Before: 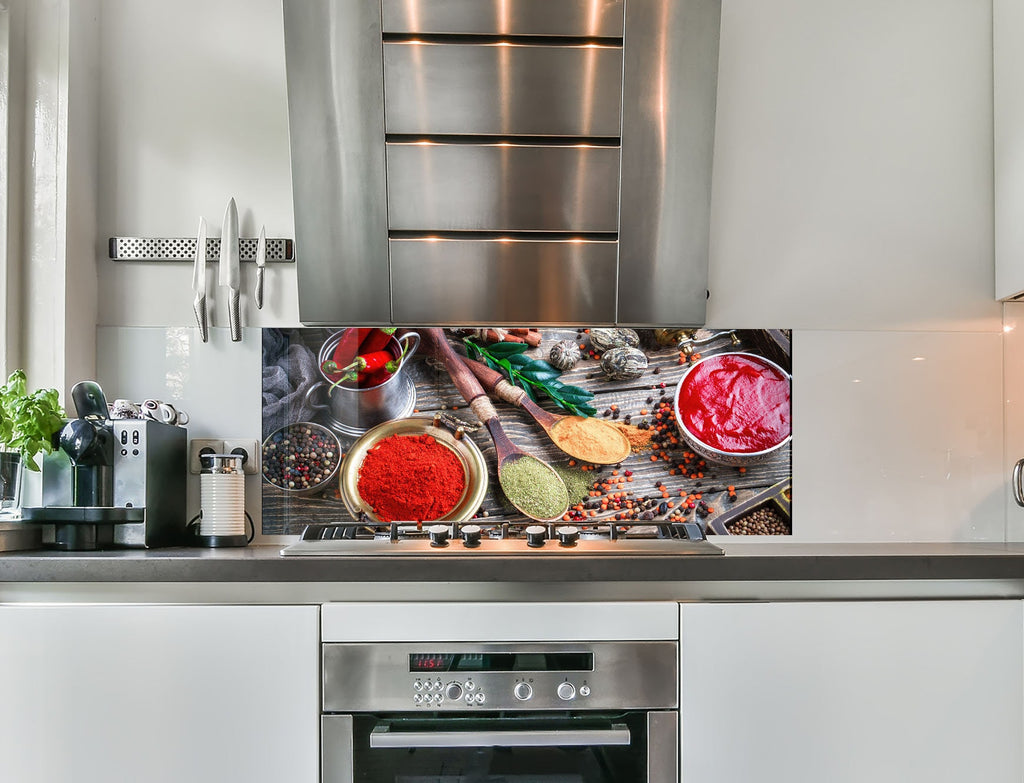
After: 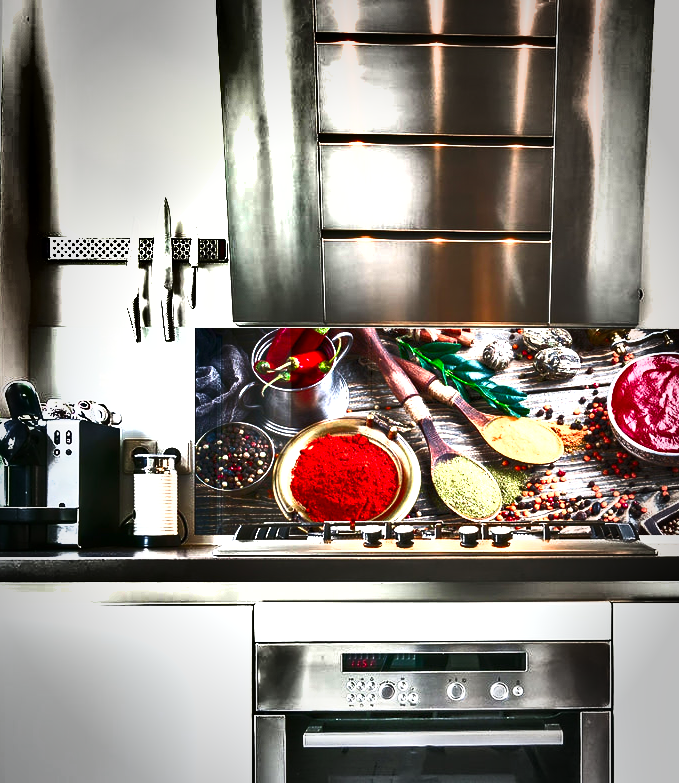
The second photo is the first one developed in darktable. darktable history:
vignetting: fall-off start 64.44%, width/height ratio 0.873
exposure: black level correction 0, exposure 1.379 EV, compensate highlight preservation false
shadows and highlights: shadows 21.01, highlights -82.84, soften with gaussian
crop and rotate: left 6.596%, right 27.069%
